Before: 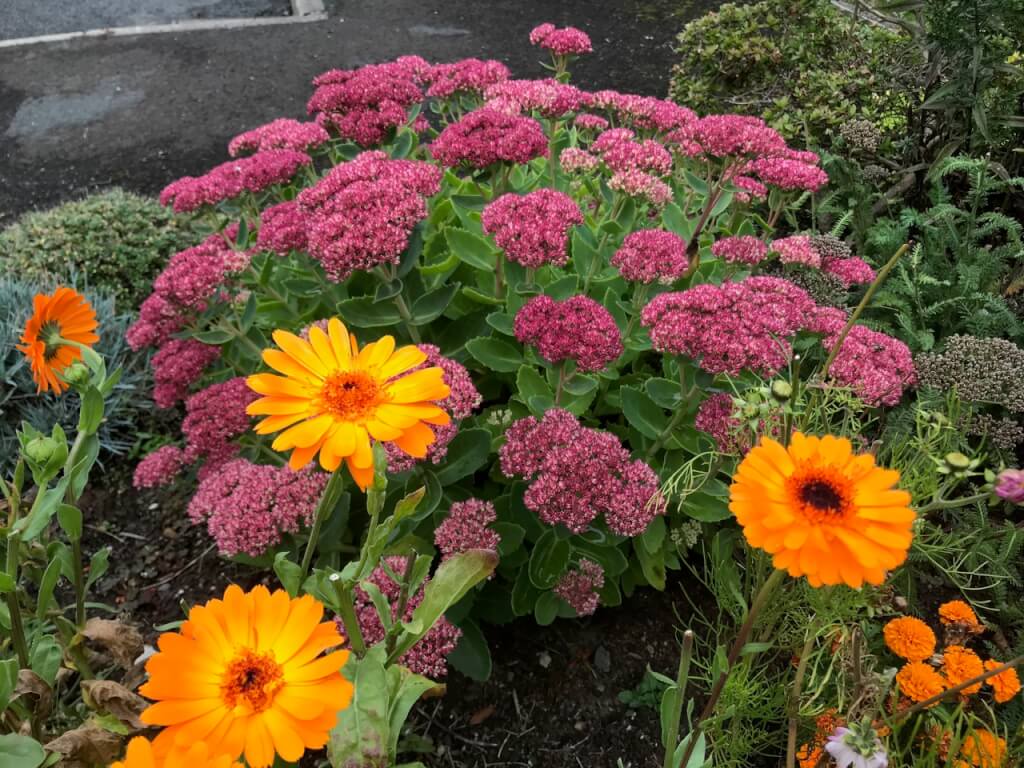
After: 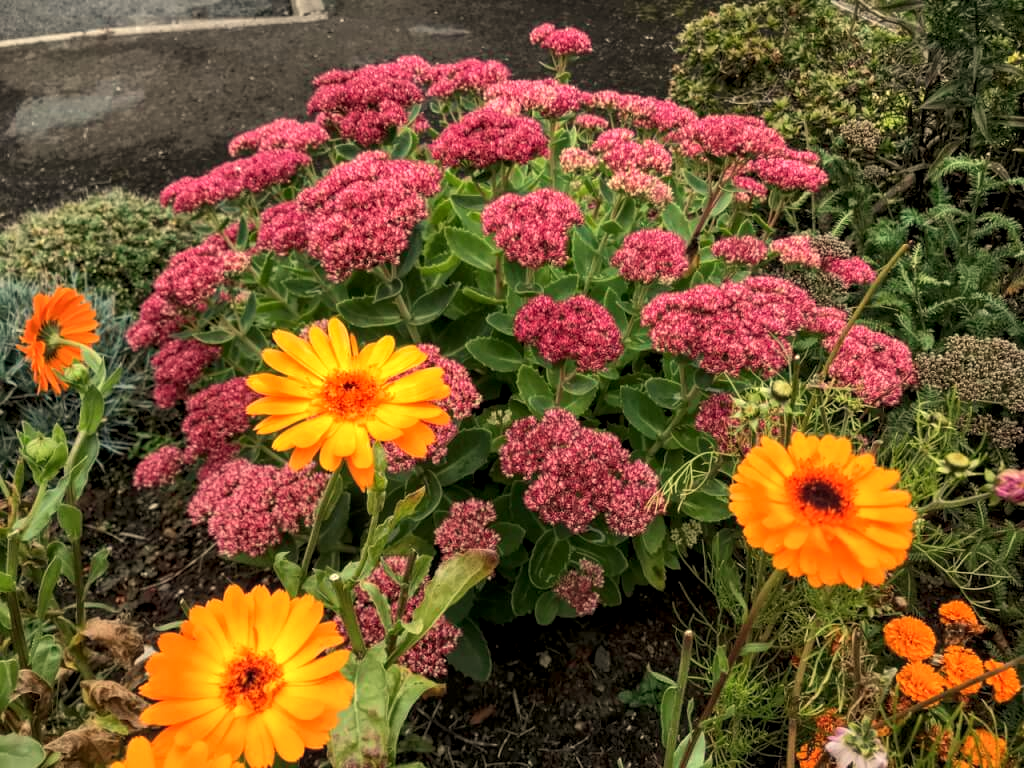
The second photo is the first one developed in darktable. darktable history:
white balance: red 1.123, blue 0.83
local contrast: highlights 99%, shadows 86%, detail 160%, midtone range 0.2
color balance rgb: shadows lift › luminance -10%, highlights gain › luminance 10%, saturation formula JzAzBz (2021)
